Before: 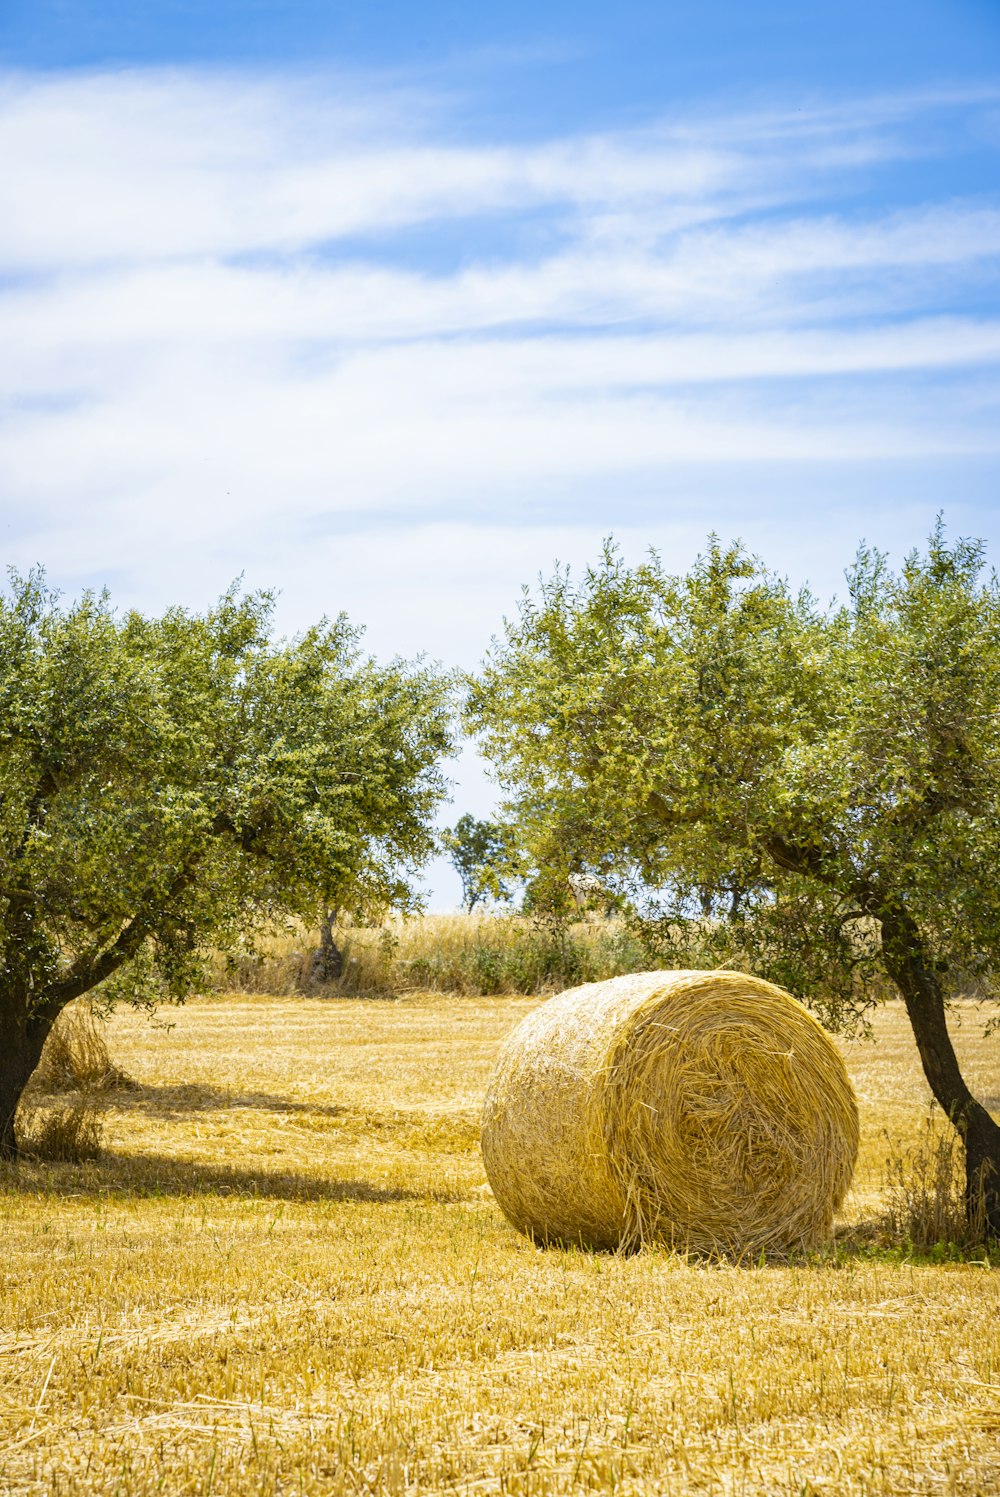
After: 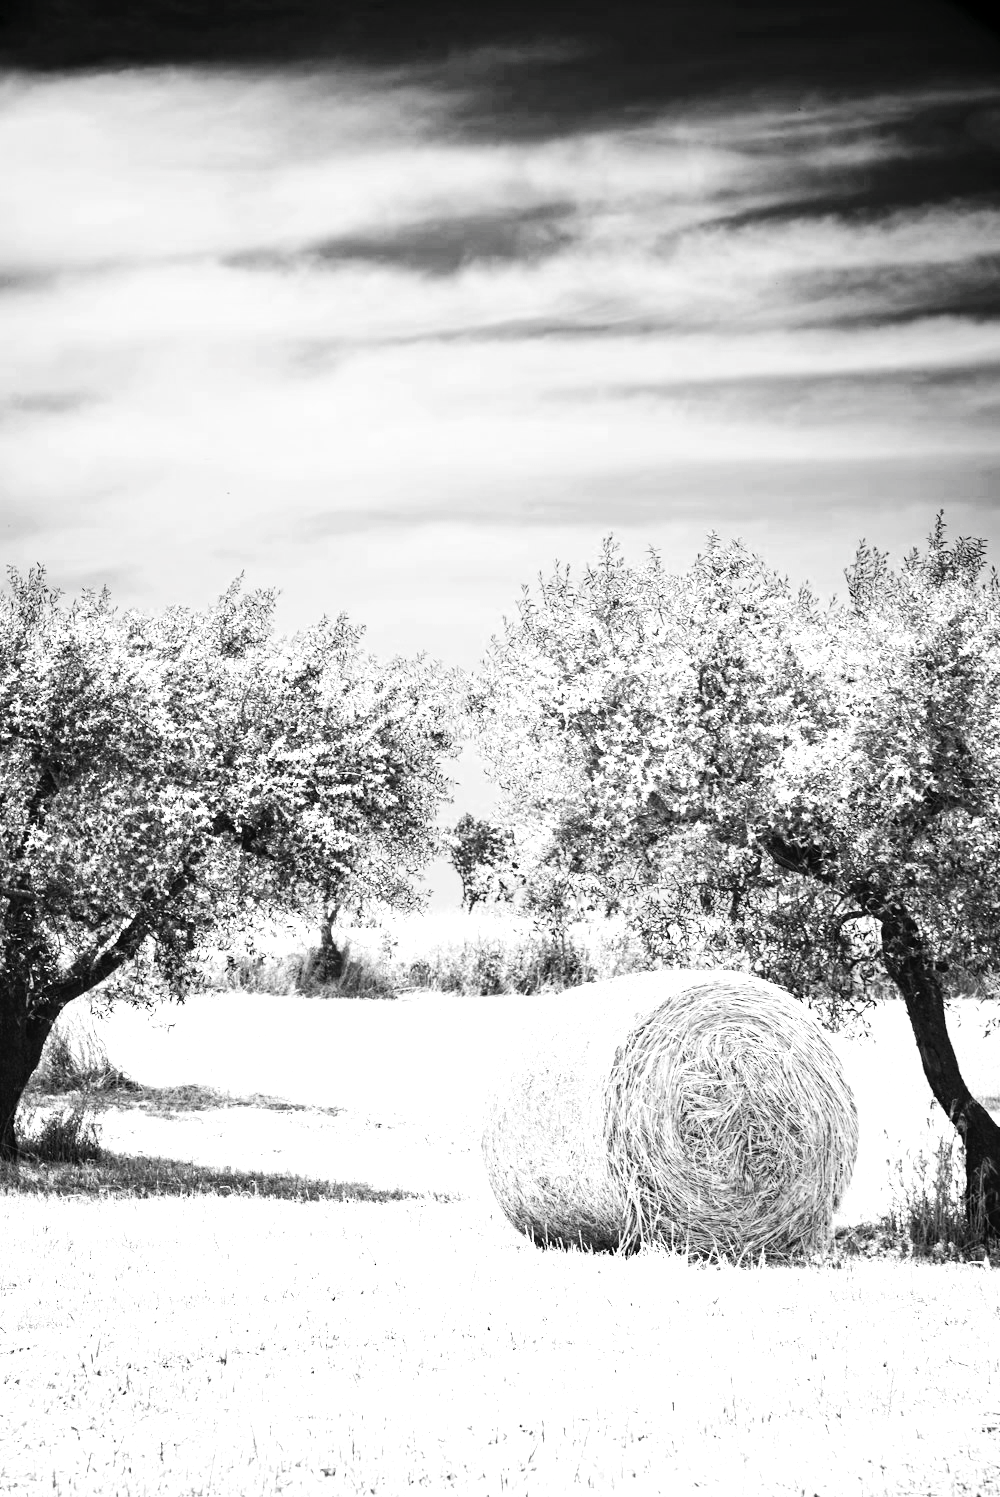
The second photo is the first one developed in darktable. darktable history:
tone curve: curves: ch0 [(0, 0) (0.003, 0) (0.011, 0) (0.025, 0) (0.044, 0.006) (0.069, 0.024) (0.1, 0.038) (0.136, 0.052) (0.177, 0.08) (0.224, 0.112) (0.277, 0.145) (0.335, 0.206) (0.399, 0.284) (0.468, 0.372) (0.543, 0.477) (0.623, 0.593) (0.709, 0.717) (0.801, 0.815) (0.898, 0.92) (1, 1)], preserve colors none
color look up table: target L [104.42, 105.06, 83.84, 104.74, 104.42, 104.42, 105.06, 67.74, 56.32, 27.09, 201.43, 104.11, 105.06, 61.7, 104.74, 81.93, 104.42, 52.54, 42.37, 64.74, 54.24, 3.781, 32.75, 21.7, 92.35, 55.54, 68.74, 57.87, 24.42, 5.749, 66.24, 5.749, 0, 4.324, 24.42, 3.781, 41.55, 3.781, 3.781, 3.781, 7.743, 0, 3.781, 72.21, 75.15, 62.46, 3.781, 9.762, 32.32], target a [0.001 ×9, 0, 0, 0.001 ×10, -1.591, 0.001, 0, 0, 0.001, 0.001, 0.001, -0.123, 0, 0.001, 0, 0, 0, -0.123, -1.591, 0.001, -1.591, -1.591, -1.591, 0, 0, -1.591, 0.001, 0.001, 0.001, -1.591, 0, 0.001], target b [-0.004, -0.004, -0.007, -0.004 ×4, -0.006, -0.006, 0.002, -0.001, -0.004, -0.004, -0.006, -0.004, -0.007, -0.004, -0.006, -0.003, -0.006, -0.006, 0.791, -0.004, 0.002, 0, -0.008, -0.006, -0.006, 1.549, -0.003, -0.006, -0.003, 0, -0.002, 1.549, 0.791, -0.003, 0.791, 0.791, 0.791, -0.002, 0, 0.791, -0.006, -0.006, -0.001, 0.791, -0.002, -0.006], num patches 49
